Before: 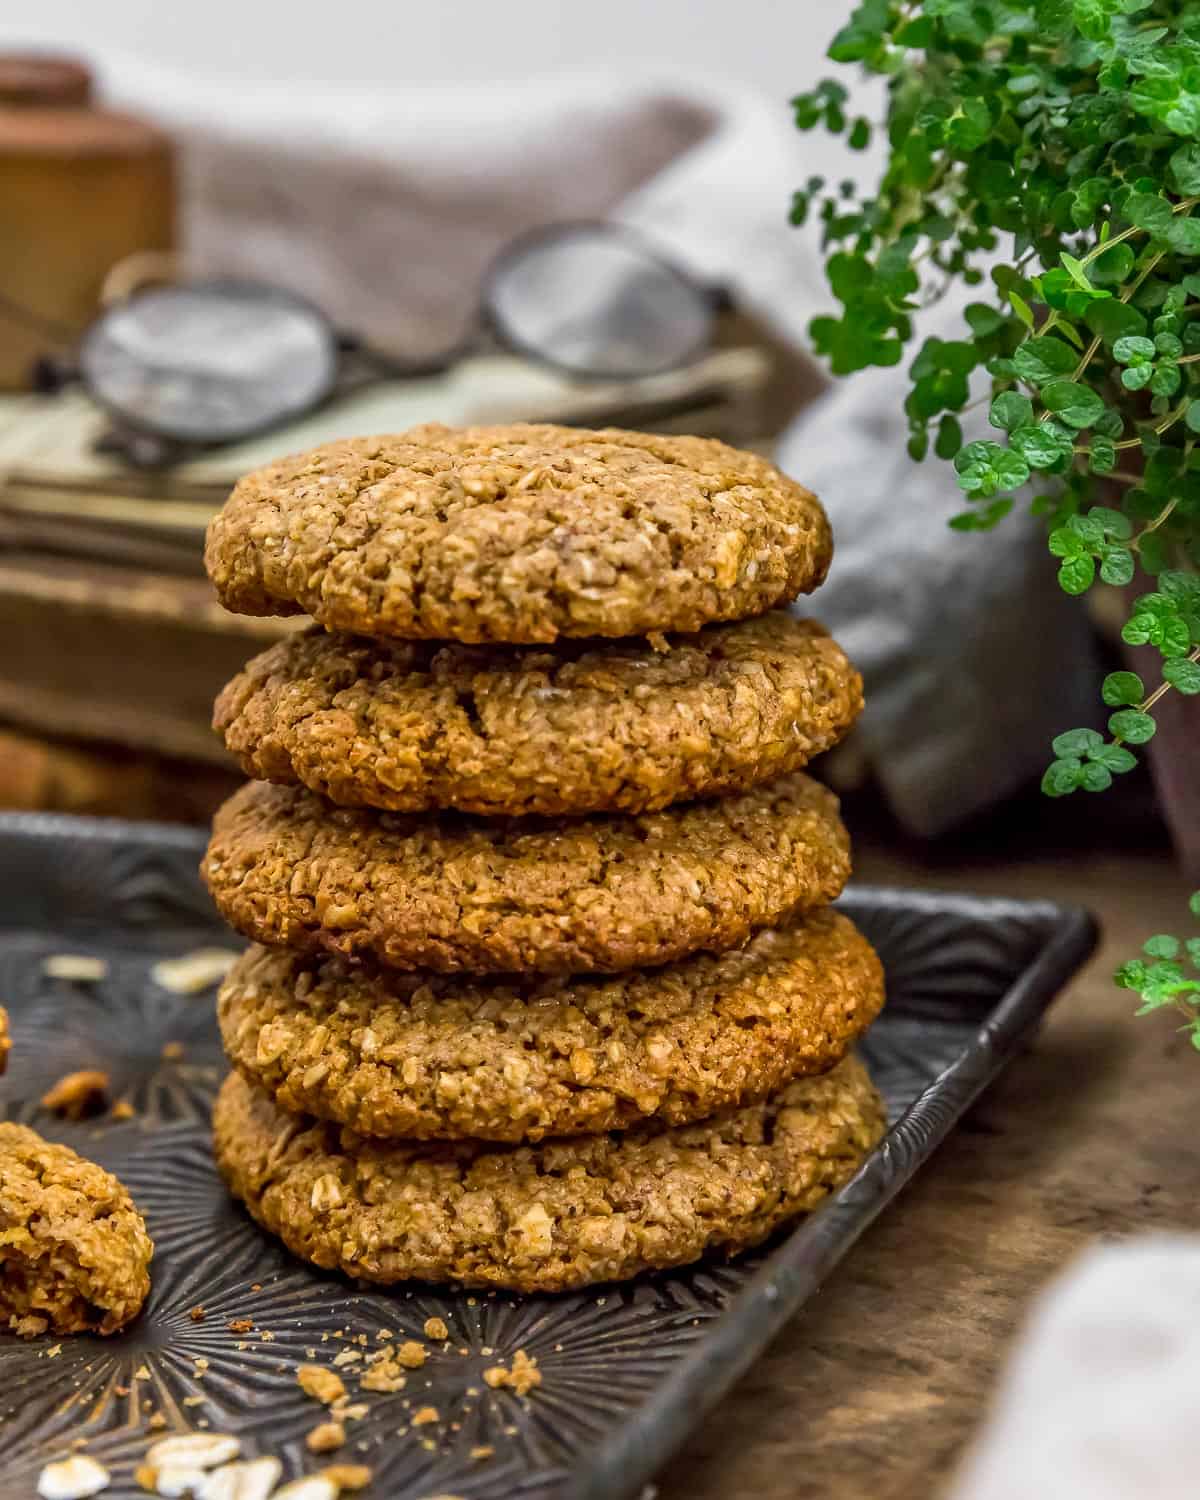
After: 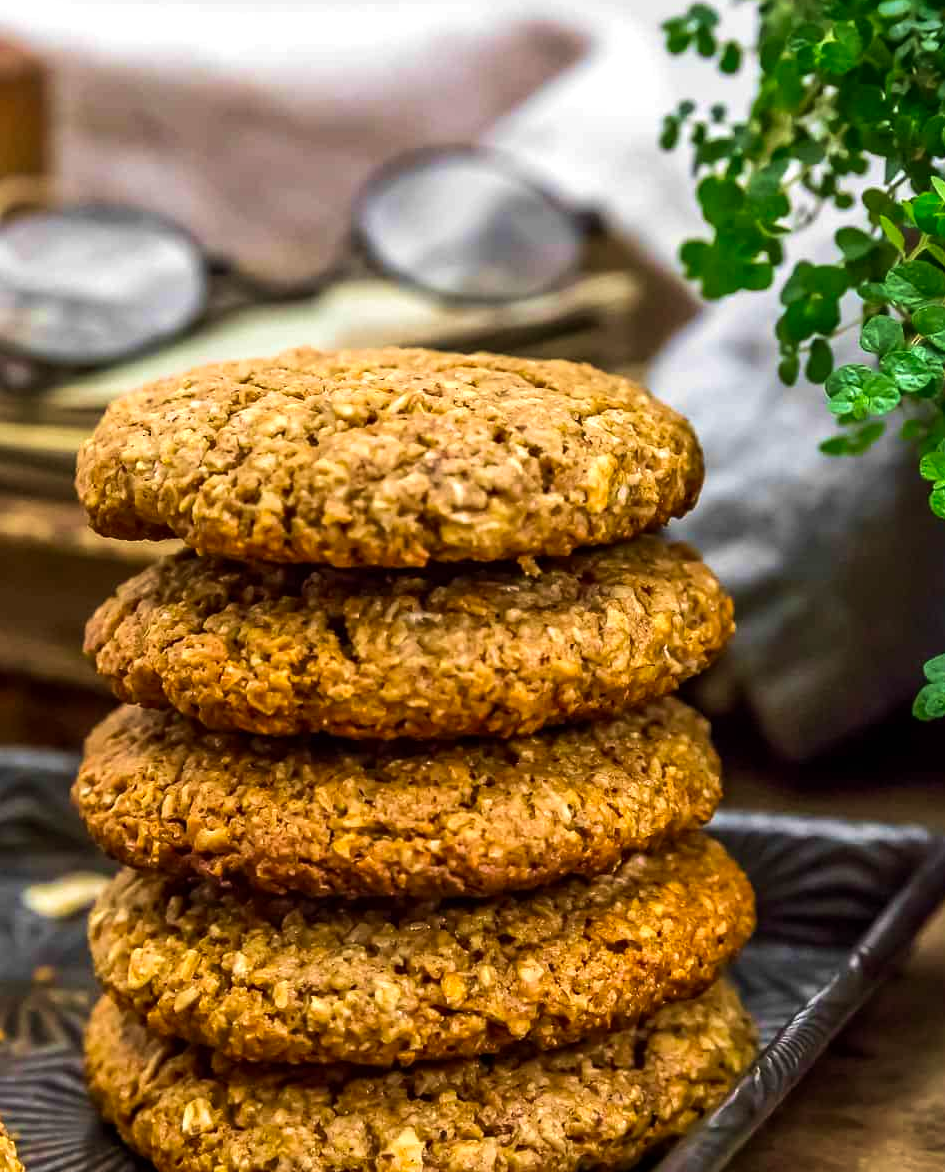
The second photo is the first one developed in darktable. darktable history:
contrast brightness saturation: saturation 0.18
velvia: strength 39.63%
tone equalizer: -8 EV -0.417 EV, -7 EV -0.389 EV, -6 EV -0.333 EV, -5 EV -0.222 EV, -3 EV 0.222 EV, -2 EV 0.333 EV, -1 EV 0.389 EV, +0 EV 0.417 EV, edges refinement/feathering 500, mask exposure compensation -1.57 EV, preserve details no
crop and rotate: left 10.77%, top 5.1%, right 10.41%, bottom 16.76%
